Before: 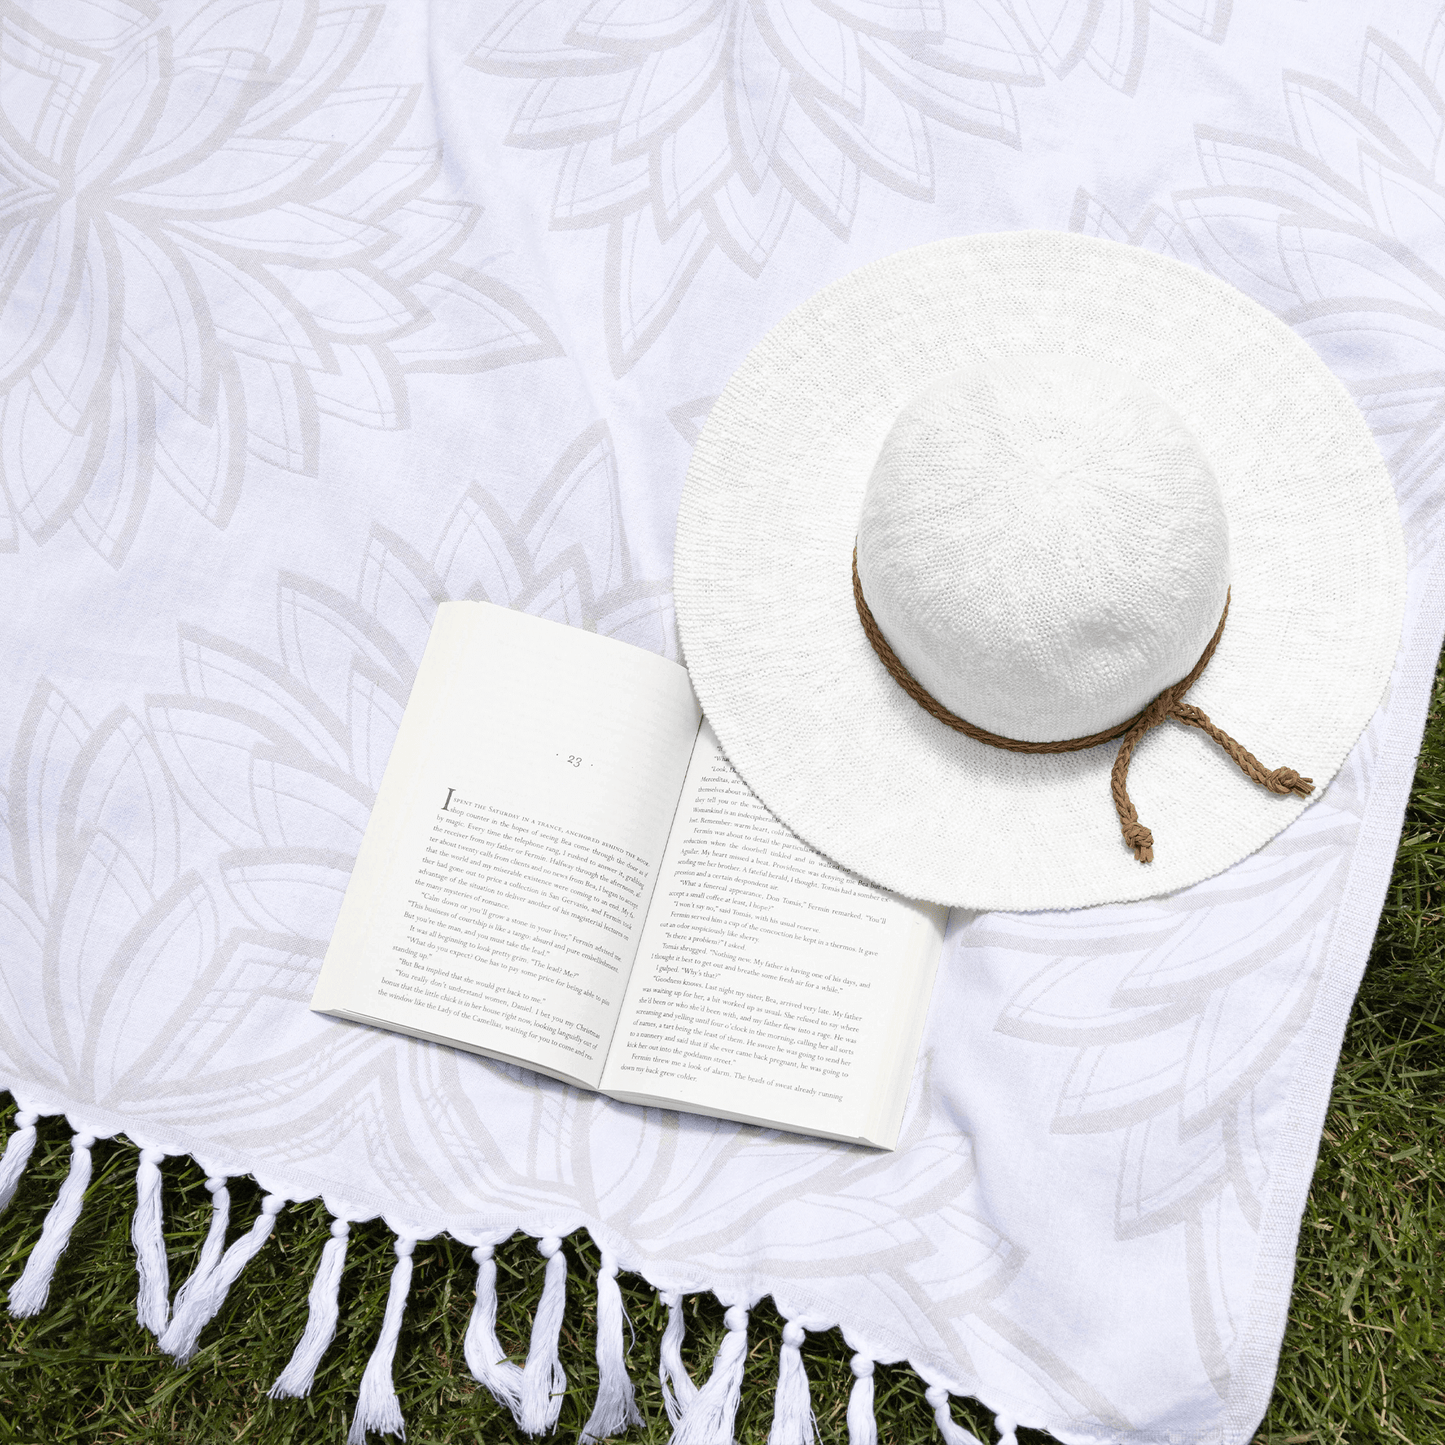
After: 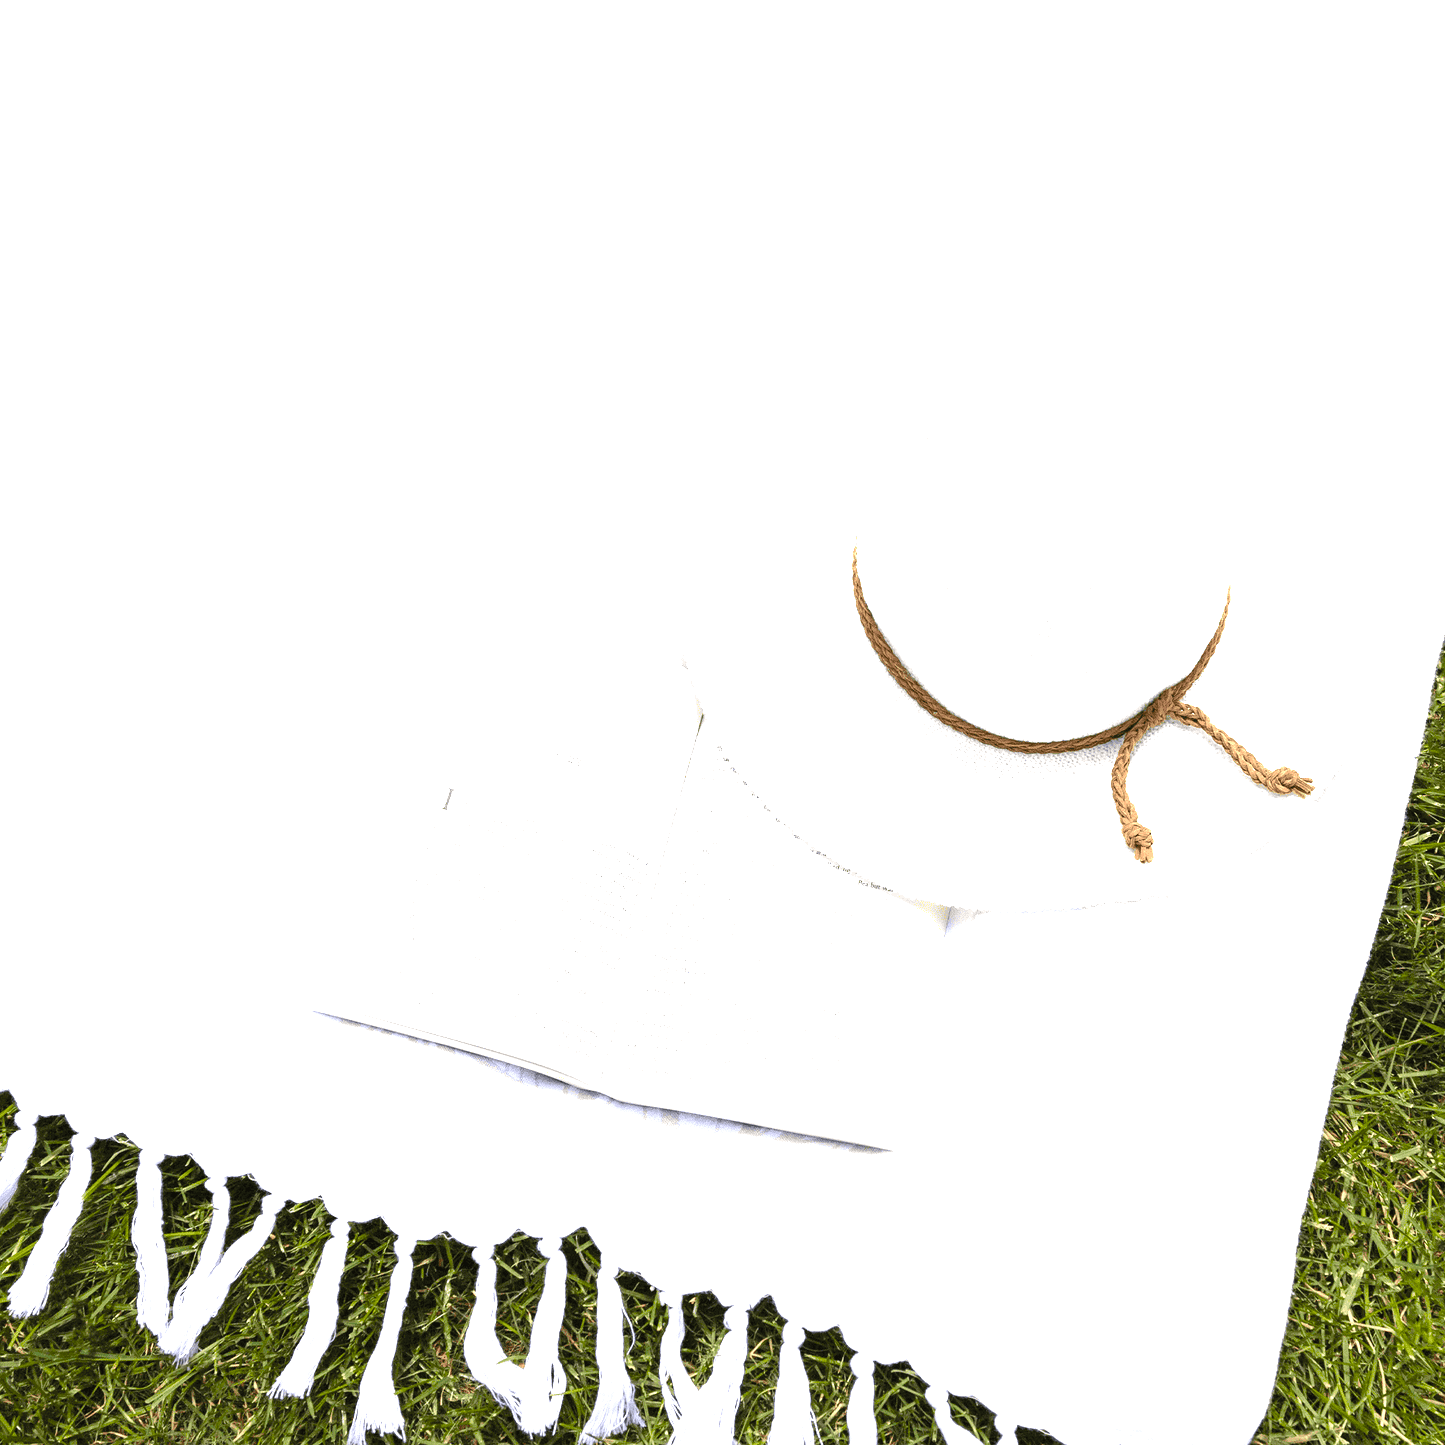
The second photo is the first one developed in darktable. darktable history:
exposure: black level correction 0, exposure 1 EV, compensate exposure bias true, compensate highlight preservation false
color balance rgb: shadows lift › luminance -19.602%, linear chroma grading › global chroma 8.865%, perceptual saturation grading › global saturation 0.583%, perceptual brilliance grading › global brilliance 10.162%, perceptual brilliance grading › shadows 14.451%
